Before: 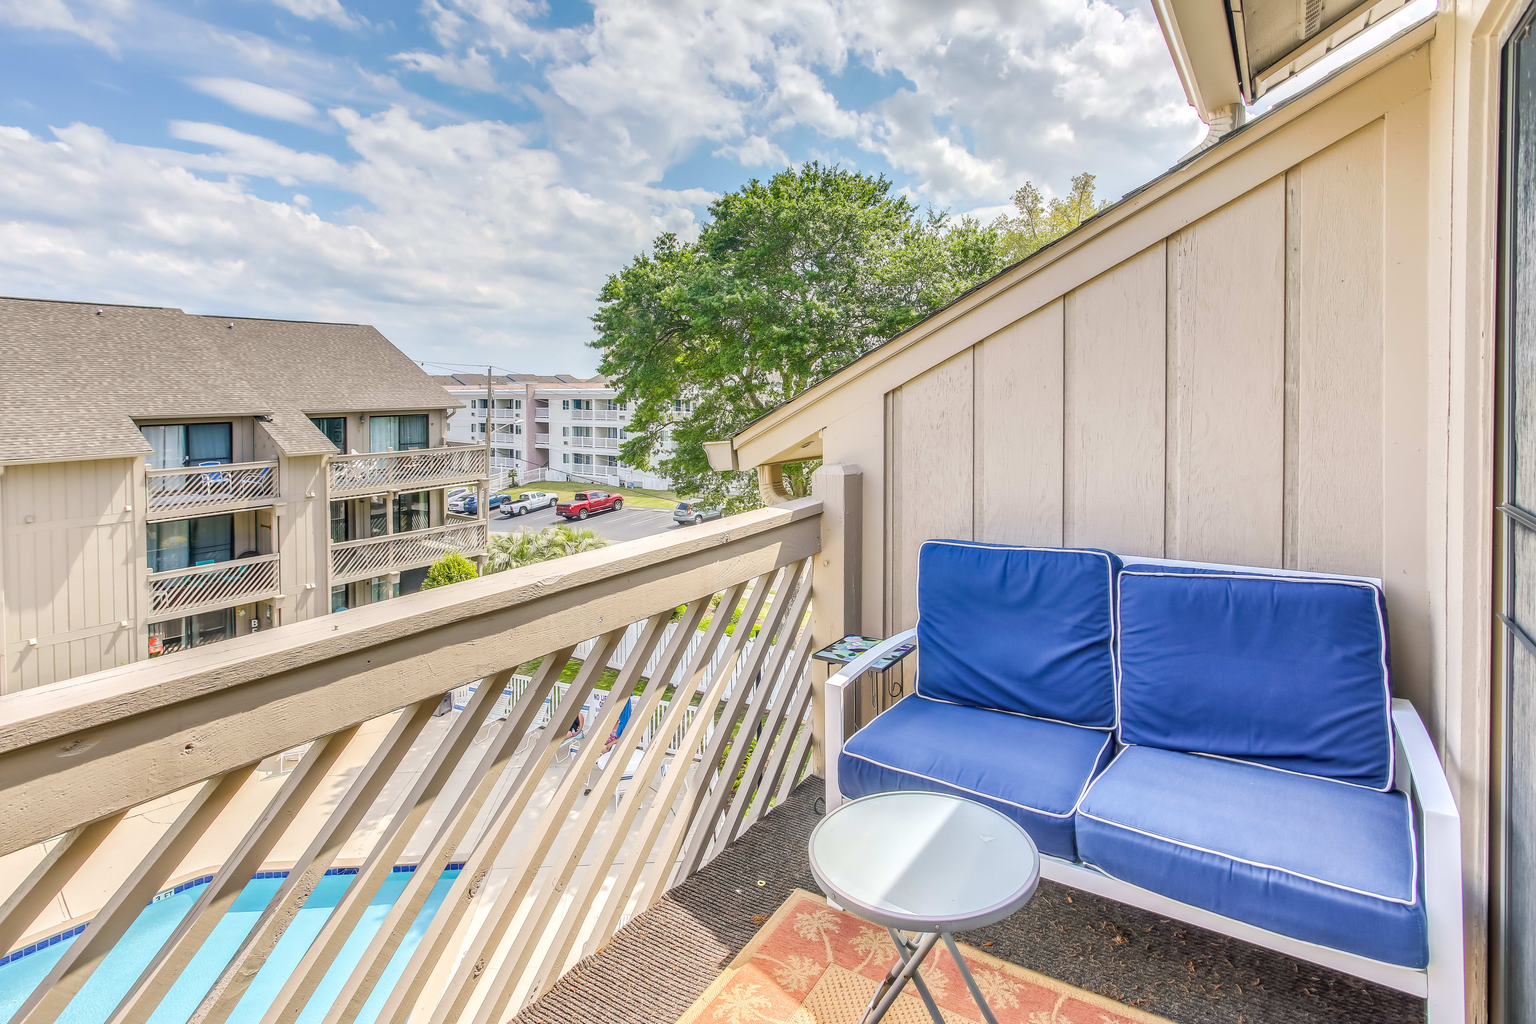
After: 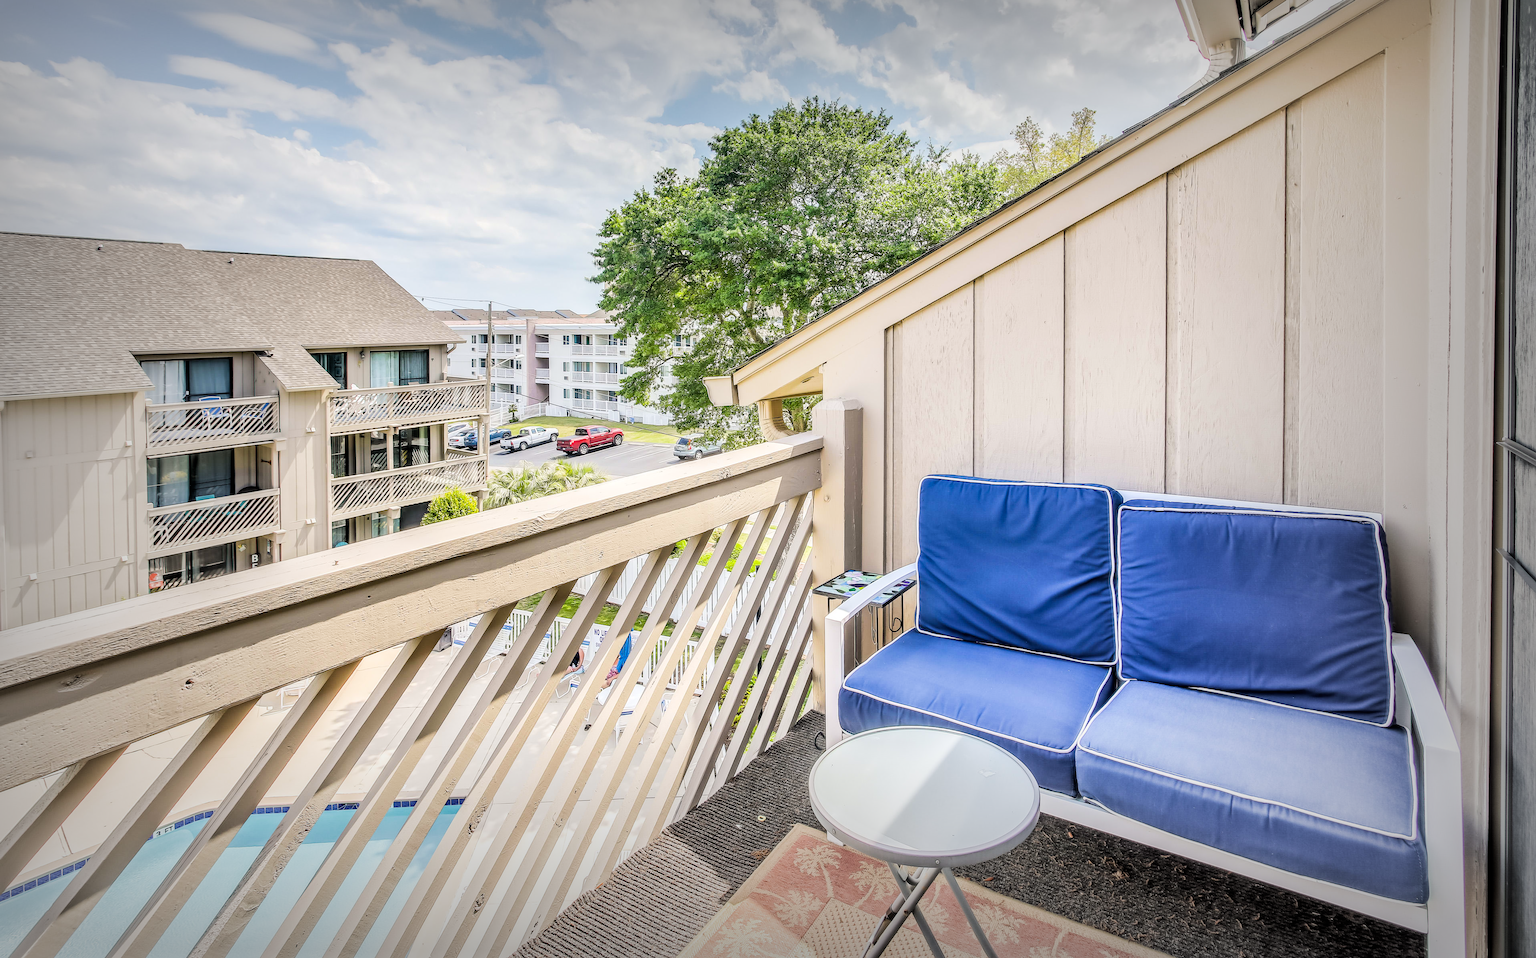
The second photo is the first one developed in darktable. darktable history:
filmic rgb: black relative exposure -5.02 EV, white relative exposure 3.96 EV, hardness 2.9, contrast 1.297, highlights saturation mix -29.32%
levels: mode automatic
crop and rotate: top 6.371%
vignetting: fall-off start 52.62%, brightness -0.575, center (-0.033, -0.044), automatic ratio true, width/height ratio 1.318, shape 0.226, unbound false
